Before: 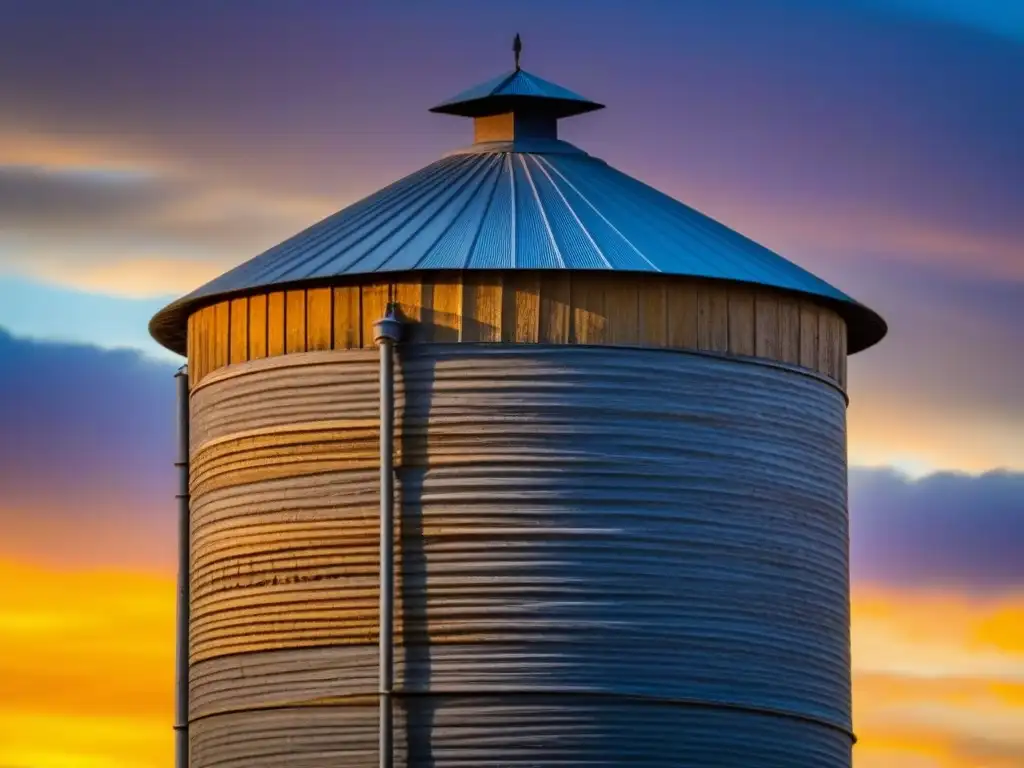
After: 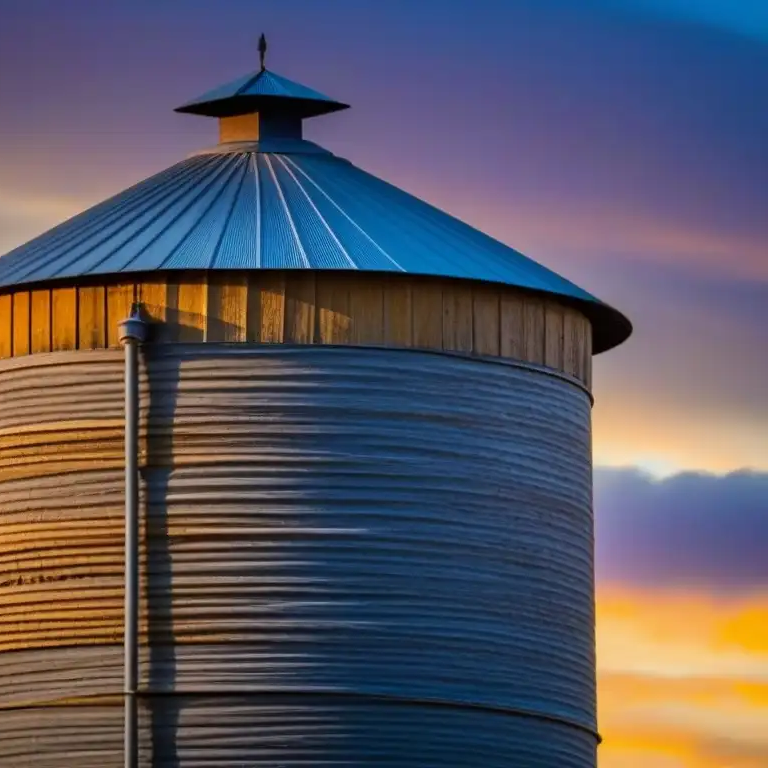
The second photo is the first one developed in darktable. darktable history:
crop and rotate: left 24.933%
